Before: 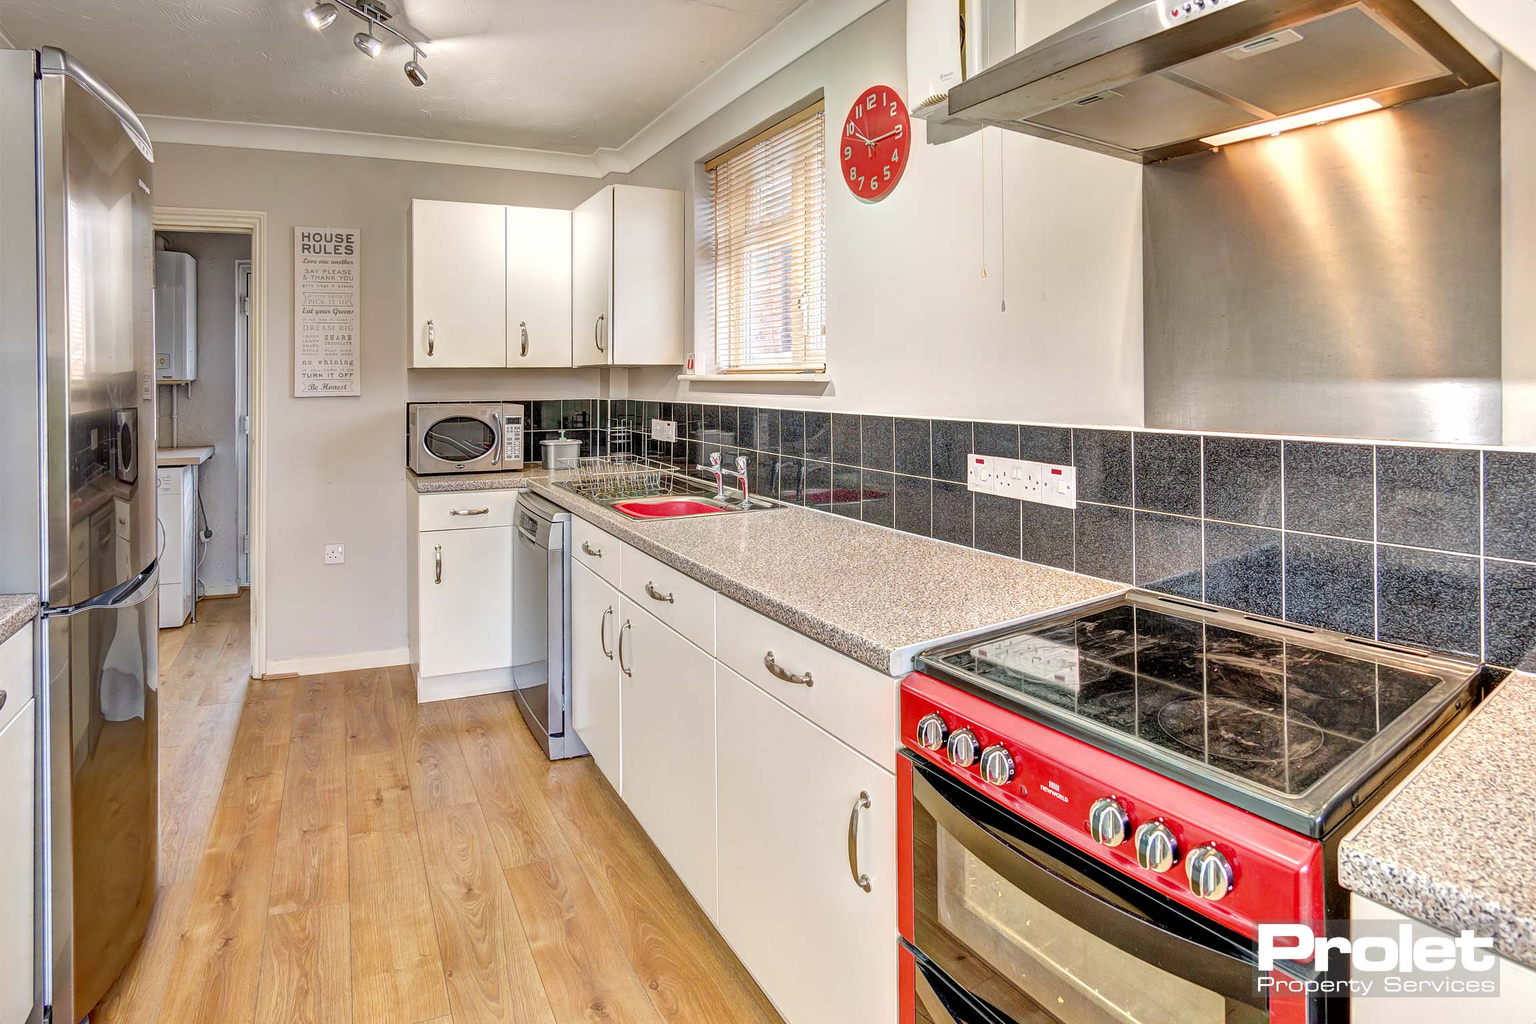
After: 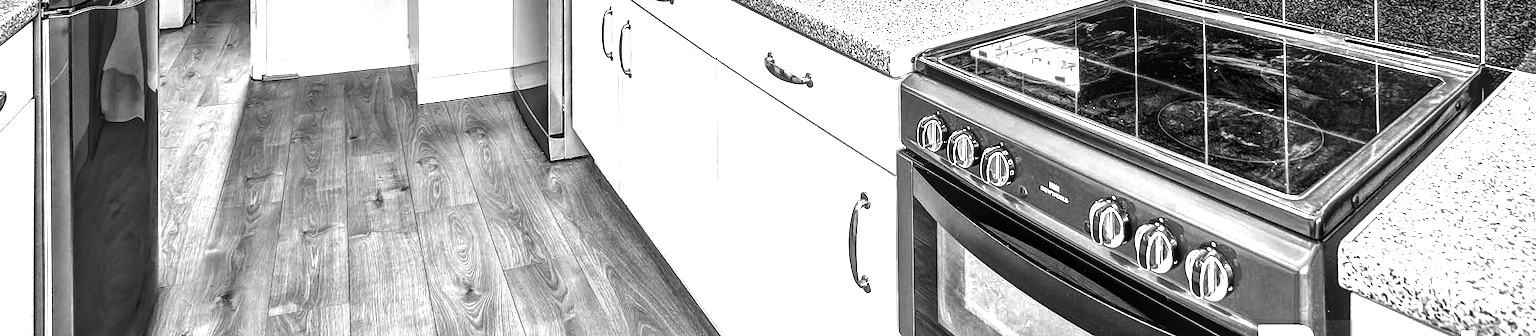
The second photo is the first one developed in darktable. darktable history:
local contrast: detail 130%
crop and rotate: top 58.55%, bottom 8.594%
contrast brightness saturation: contrast -0.032, brightness -0.594, saturation -0.995
exposure: black level correction 0, exposure 1 EV, compensate exposure bias true, compensate highlight preservation false
